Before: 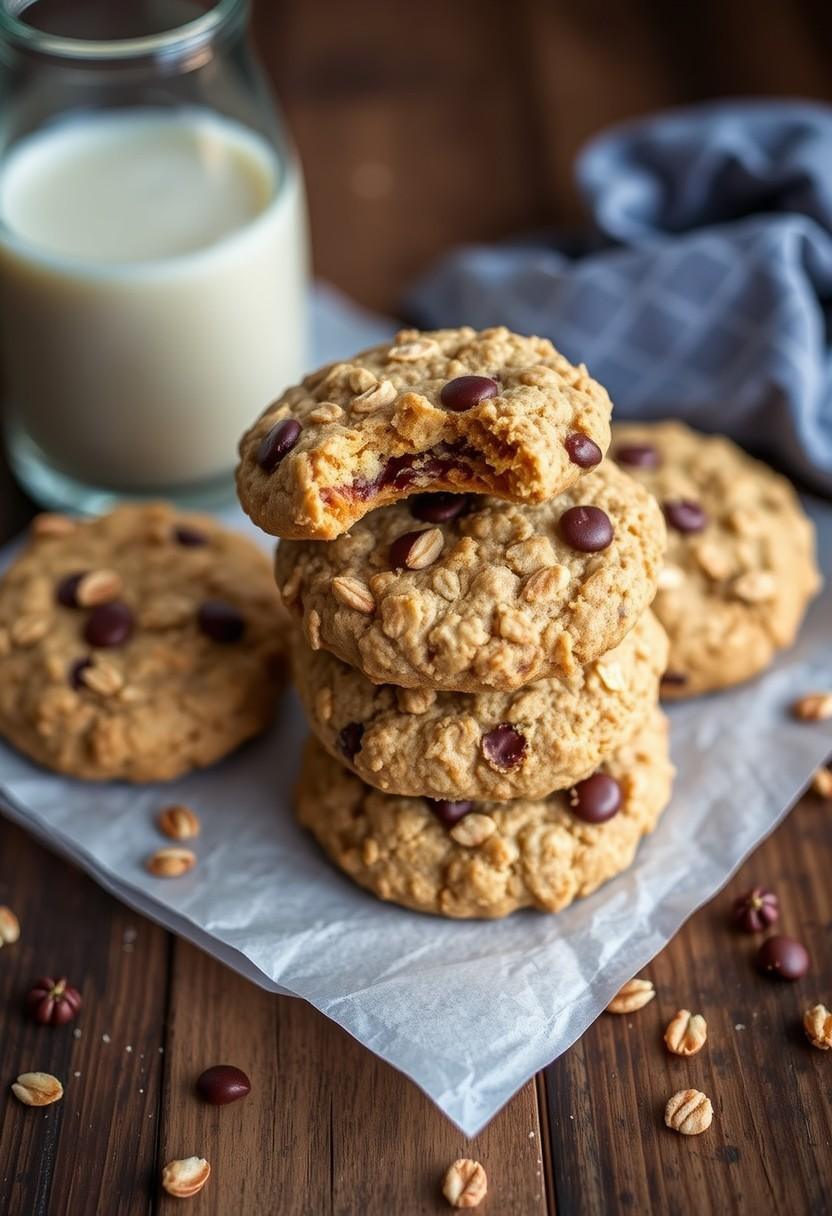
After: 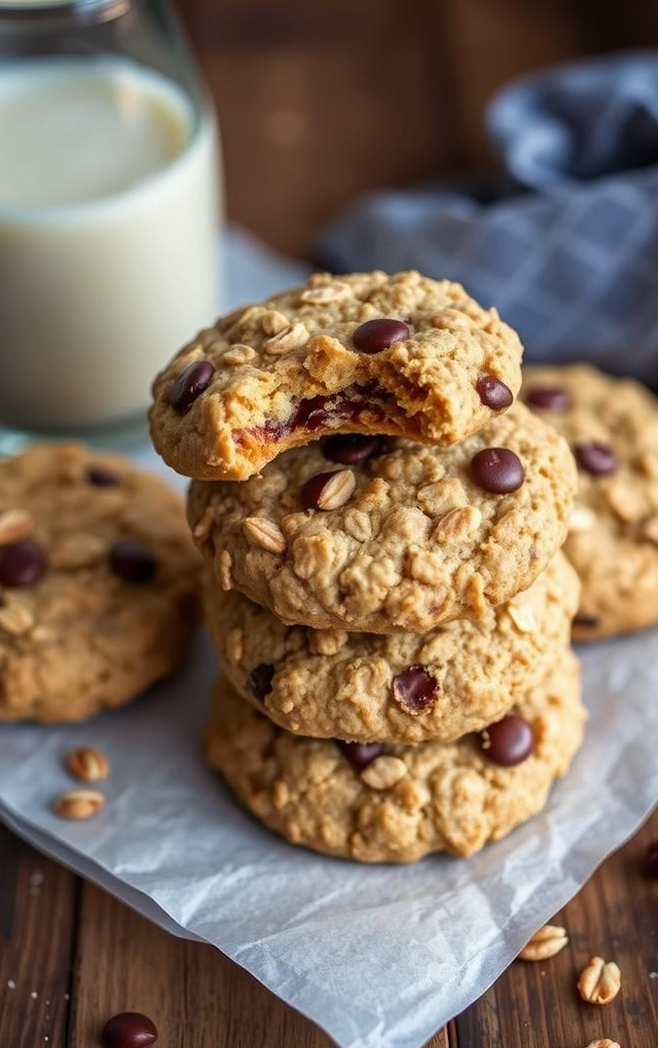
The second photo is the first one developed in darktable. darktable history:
crop: left 9.929%, top 3.475%, right 9.188%, bottom 9.529%
rotate and perspective: rotation 0.226°, lens shift (vertical) -0.042, crop left 0.023, crop right 0.982, crop top 0.006, crop bottom 0.994
